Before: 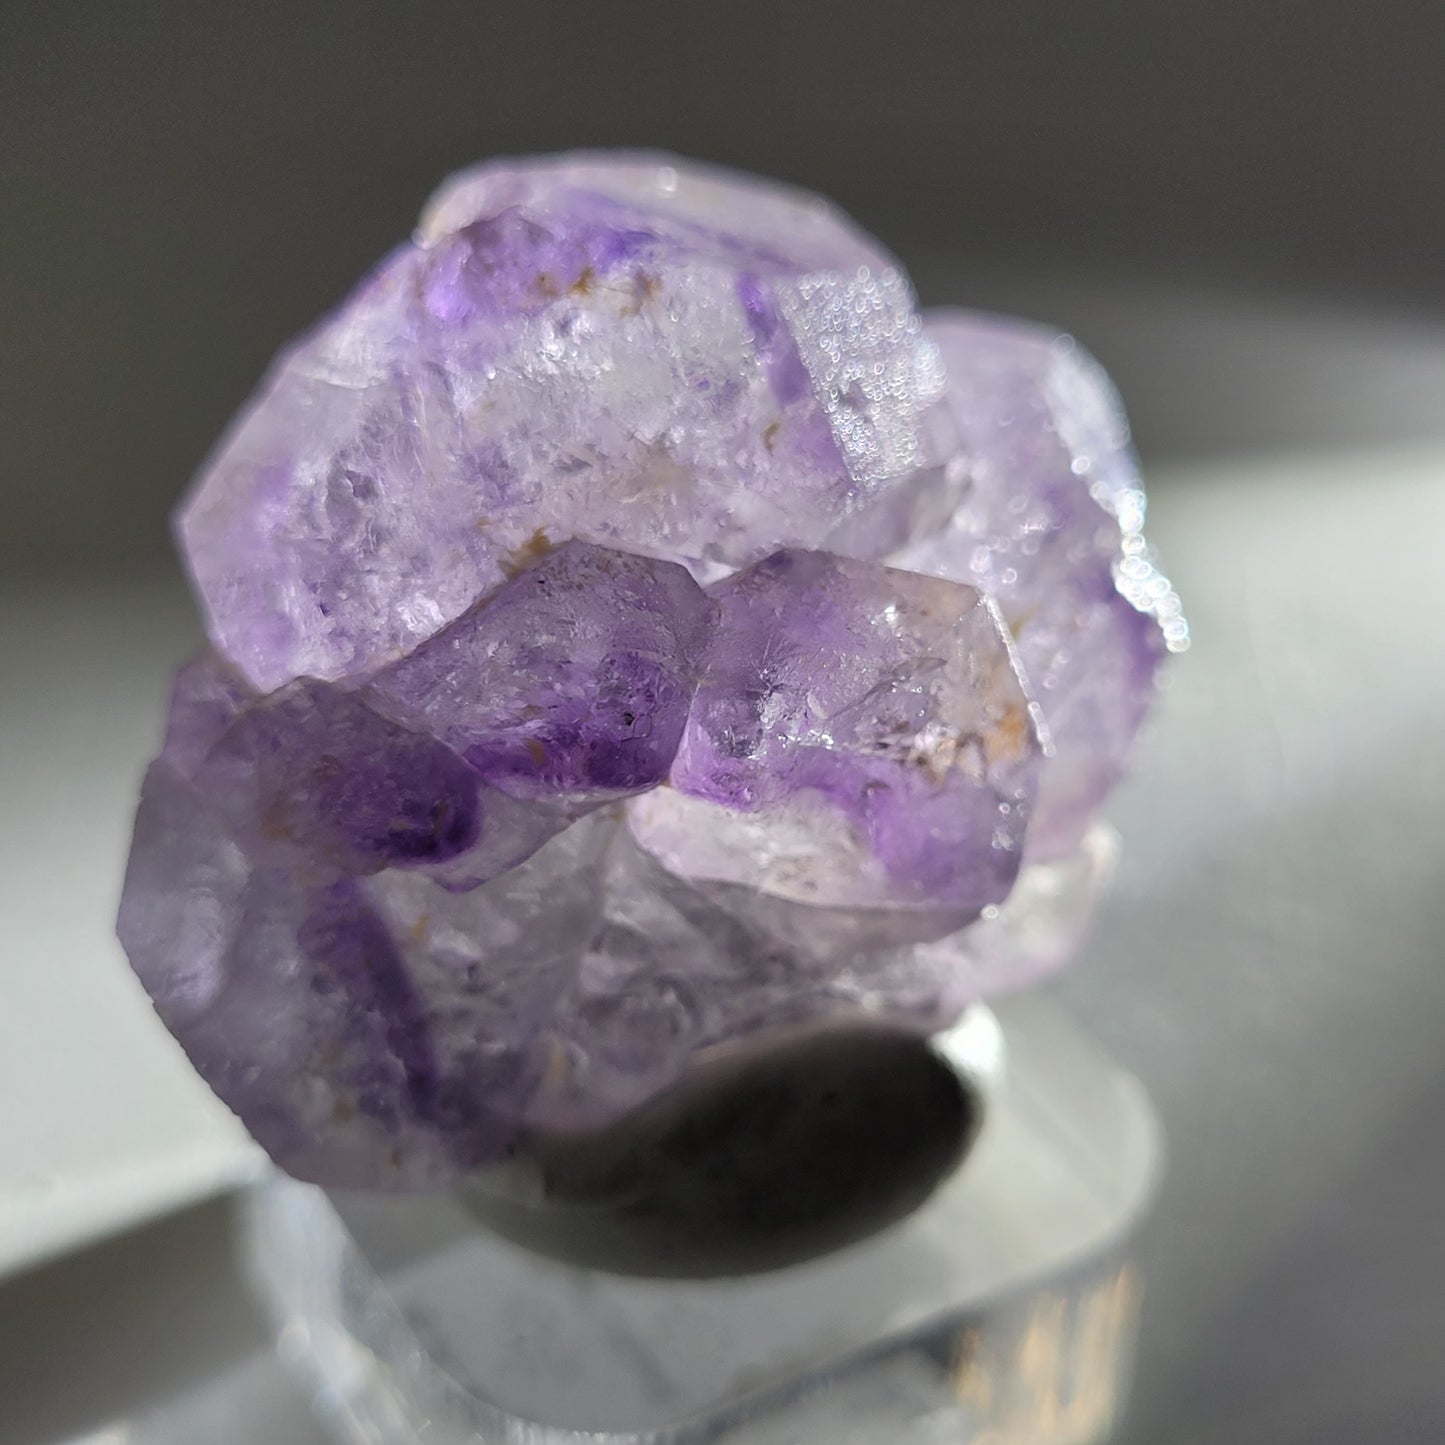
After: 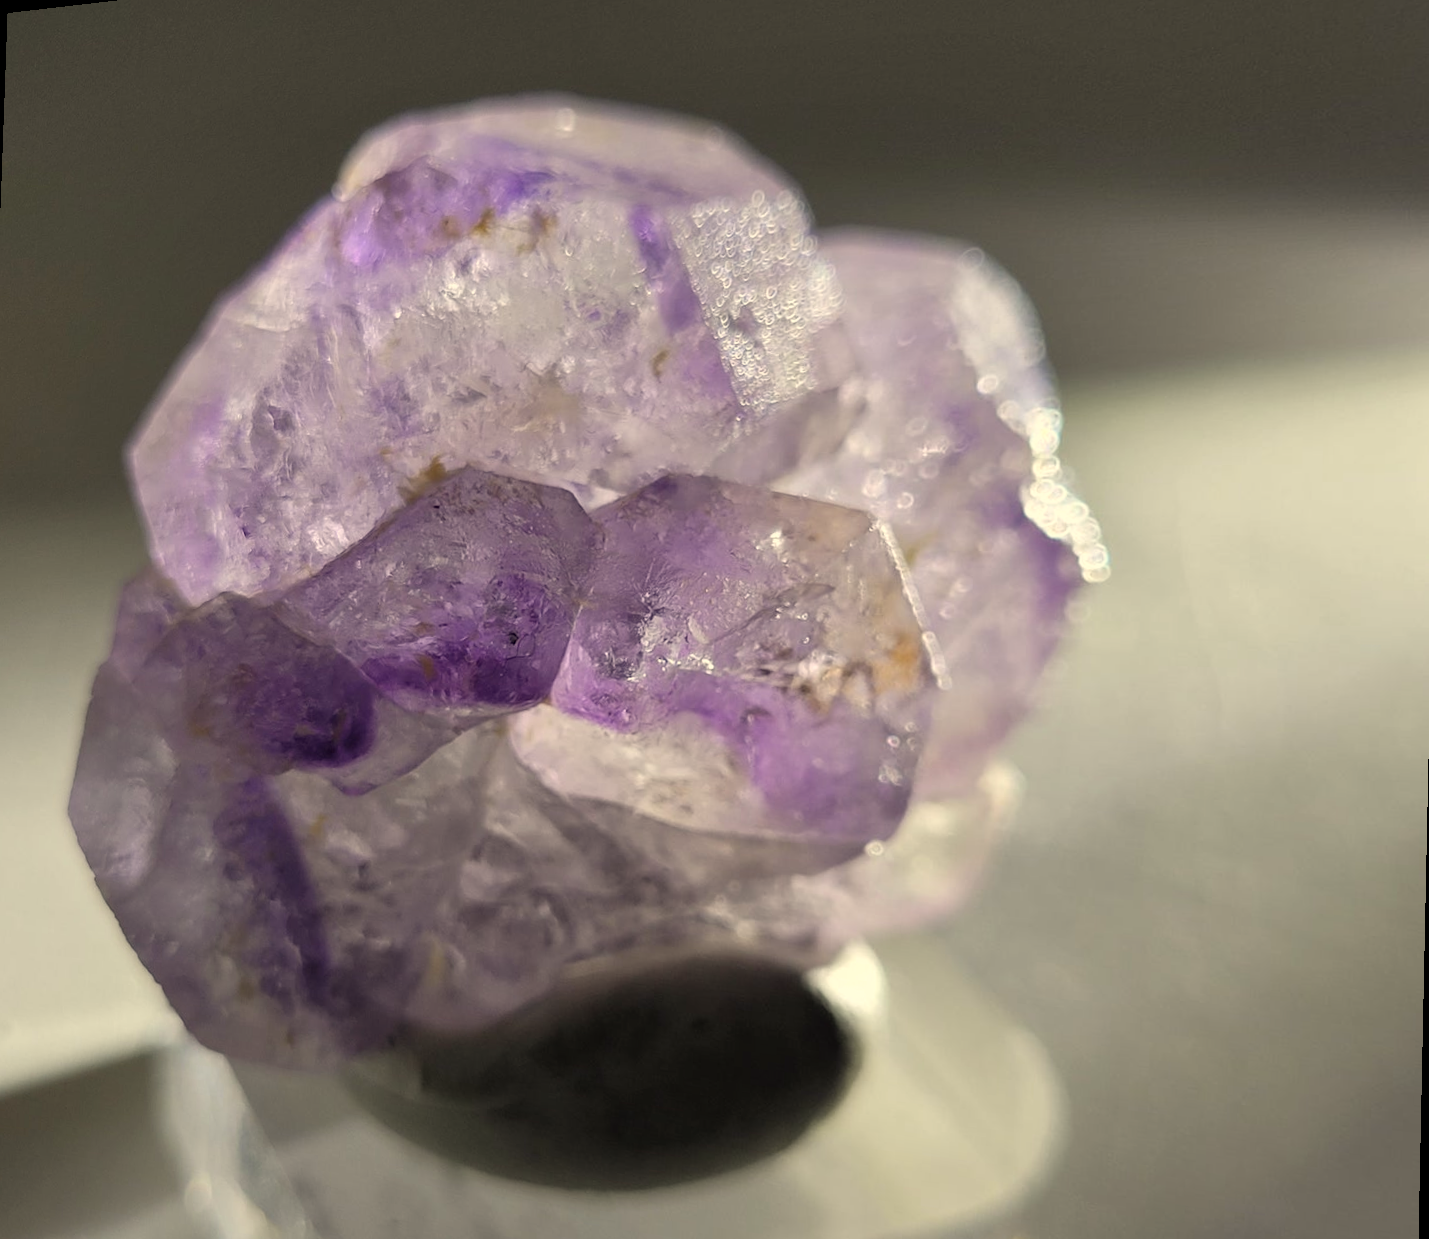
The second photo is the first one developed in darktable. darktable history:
color correction: highlights a* 1.39, highlights b* 17.83
rotate and perspective: rotation 1.69°, lens shift (vertical) -0.023, lens shift (horizontal) -0.291, crop left 0.025, crop right 0.988, crop top 0.092, crop bottom 0.842
